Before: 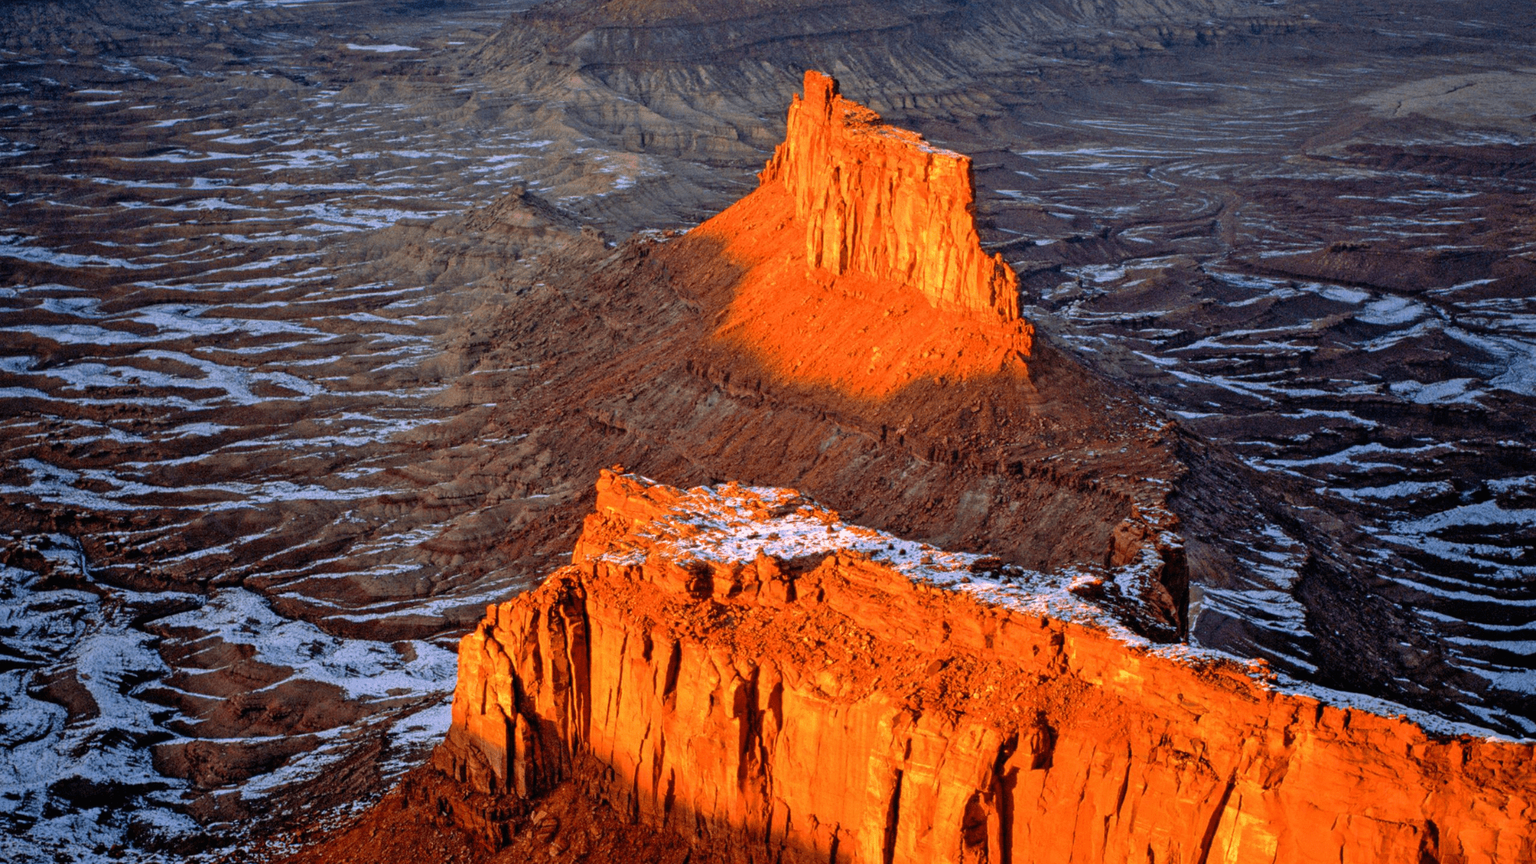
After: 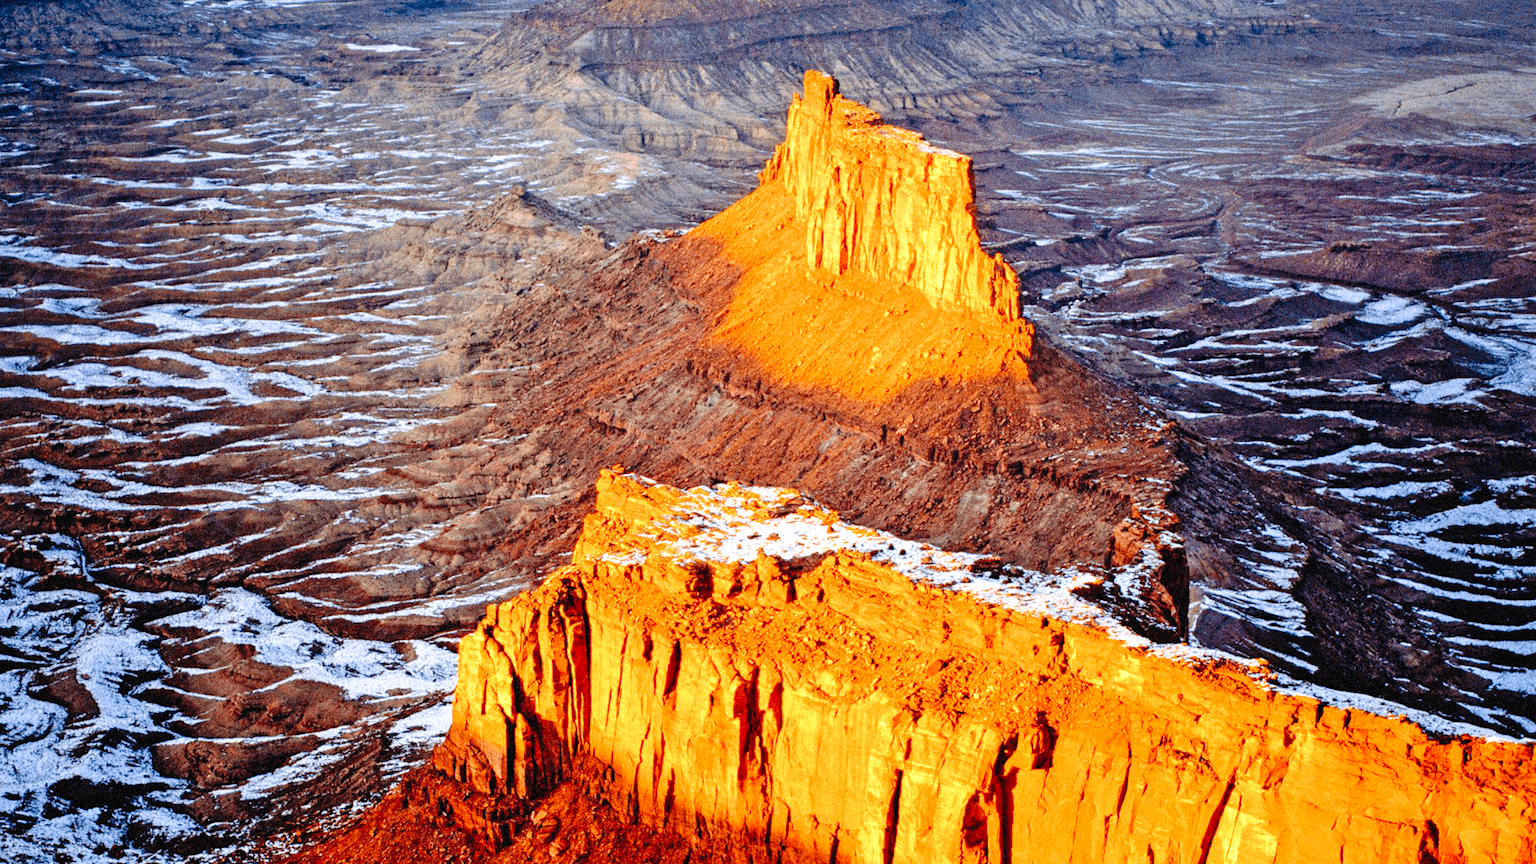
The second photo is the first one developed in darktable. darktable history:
exposure: black level correction -0.005, exposure 1 EV, compensate highlight preservation false
grain: mid-tones bias 0%
tone curve: curves: ch0 [(0, 0) (0.003, 0) (0.011, 0.002) (0.025, 0.004) (0.044, 0.007) (0.069, 0.015) (0.1, 0.025) (0.136, 0.04) (0.177, 0.09) (0.224, 0.152) (0.277, 0.239) (0.335, 0.335) (0.399, 0.43) (0.468, 0.524) (0.543, 0.621) (0.623, 0.712) (0.709, 0.789) (0.801, 0.871) (0.898, 0.951) (1, 1)], preserve colors none
